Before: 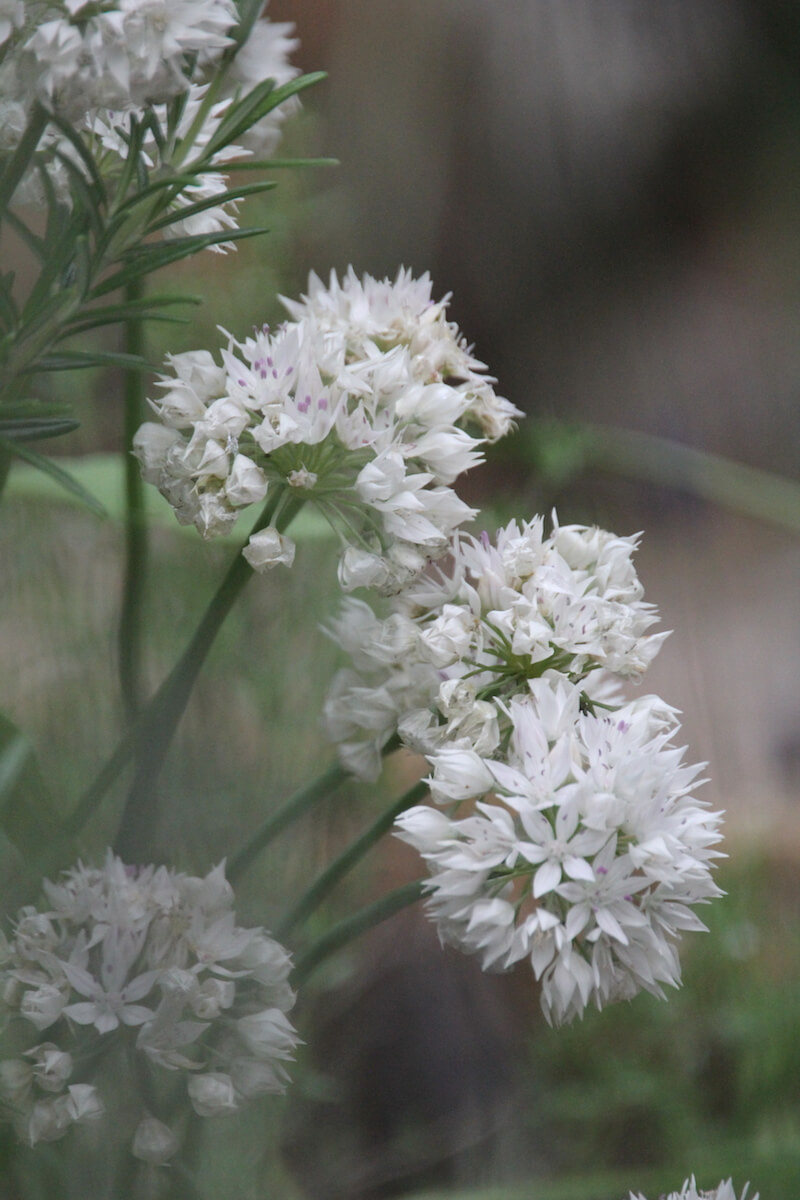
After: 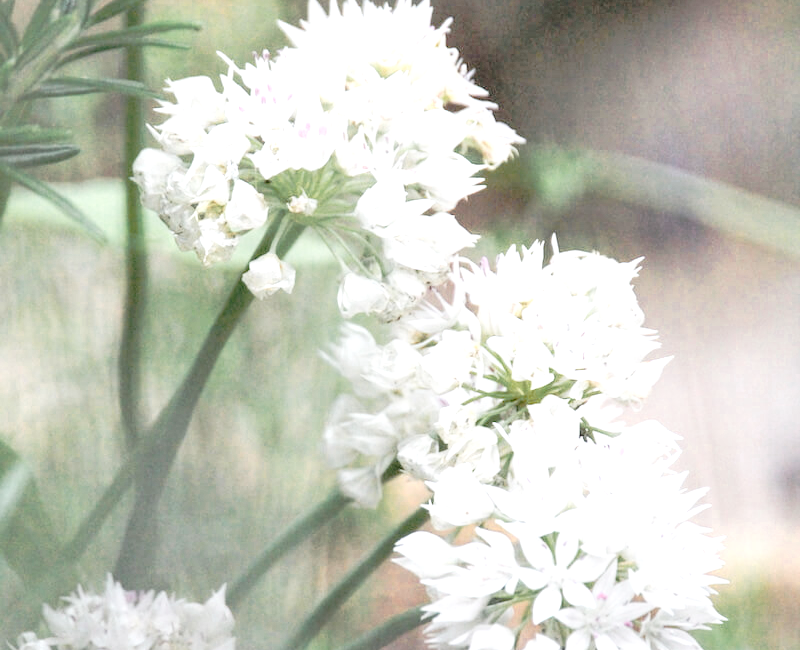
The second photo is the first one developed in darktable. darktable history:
filmic rgb: black relative exposure -7.97 EV, white relative exposure 4.03 EV, hardness 4.12
contrast brightness saturation: saturation -0.047
color zones: curves: ch0 [(0.018, 0.548) (0.197, 0.654) (0.425, 0.447) (0.605, 0.658) (0.732, 0.579)]; ch1 [(0.105, 0.531) (0.224, 0.531) (0.386, 0.39) (0.618, 0.456) (0.732, 0.456) (0.956, 0.421)]; ch2 [(0.039, 0.583) (0.215, 0.465) (0.399, 0.544) (0.465, 0.548) (0.614, 0.447) (0.724, 0.43) (0.882, 0.623) (0.956, 0.632)]
levels: levels [0, 0.476, 0.951]
tone curve: curves: ch0 [(0, 0.029) (0.168, 0.142) (0.359, 0.44) (0.469, 0.544) (0.634, 0.722) (0.858, 0.903) (1, 0.968)]; ch1 [(0, 0) (0.437, 0.453) (0.472, 0.47) (0.502, 0.502) (0.54, 0.534) (0.57, 0.592) (0.618, 0.66) (0.699, 0.749) (0.859, 0.919) (1, 1)]; ch2 [(0, 0) (0.33, 0.301) (0.421, 0.443) (0.476, 0.498) (0.505, 0.503) (0.547, 0.557) (0.586, 0.634) (0.608, 0.676) (1, 1)], preserve colors none
exposure: black level correction 0, exposure 1.45 EV, compensate highlight preservation false
crop and rotate: top 22.893%, bottom 22.886%
local contrast: detail 142%
